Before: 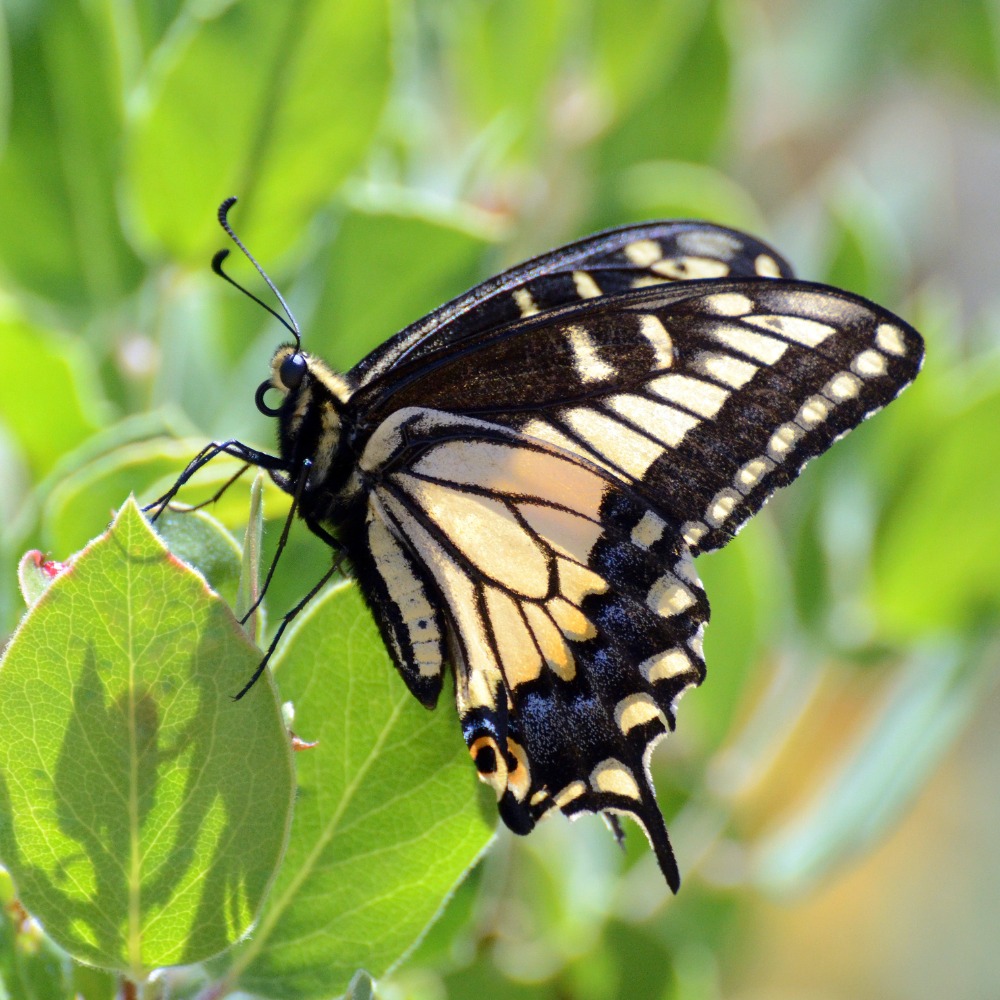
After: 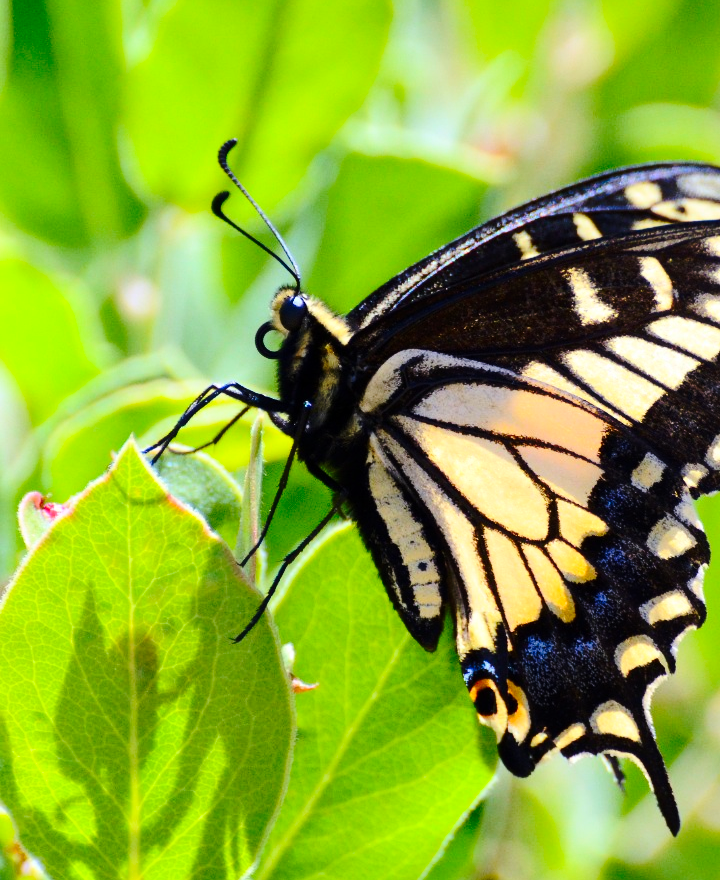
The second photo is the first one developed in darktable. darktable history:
base curve: curves: ch0 [(0, 0) (0.073, 0.04) (0.157, 0.139) (0.492, 0.492) (0.758, 0.758) (1, 1)], preserve colors none
contrast brightness saturation: contrast 0.23, brightness 0.1, saturation 0.29
crop: top 5.803%, right 27.864%, bottom 5.804%
